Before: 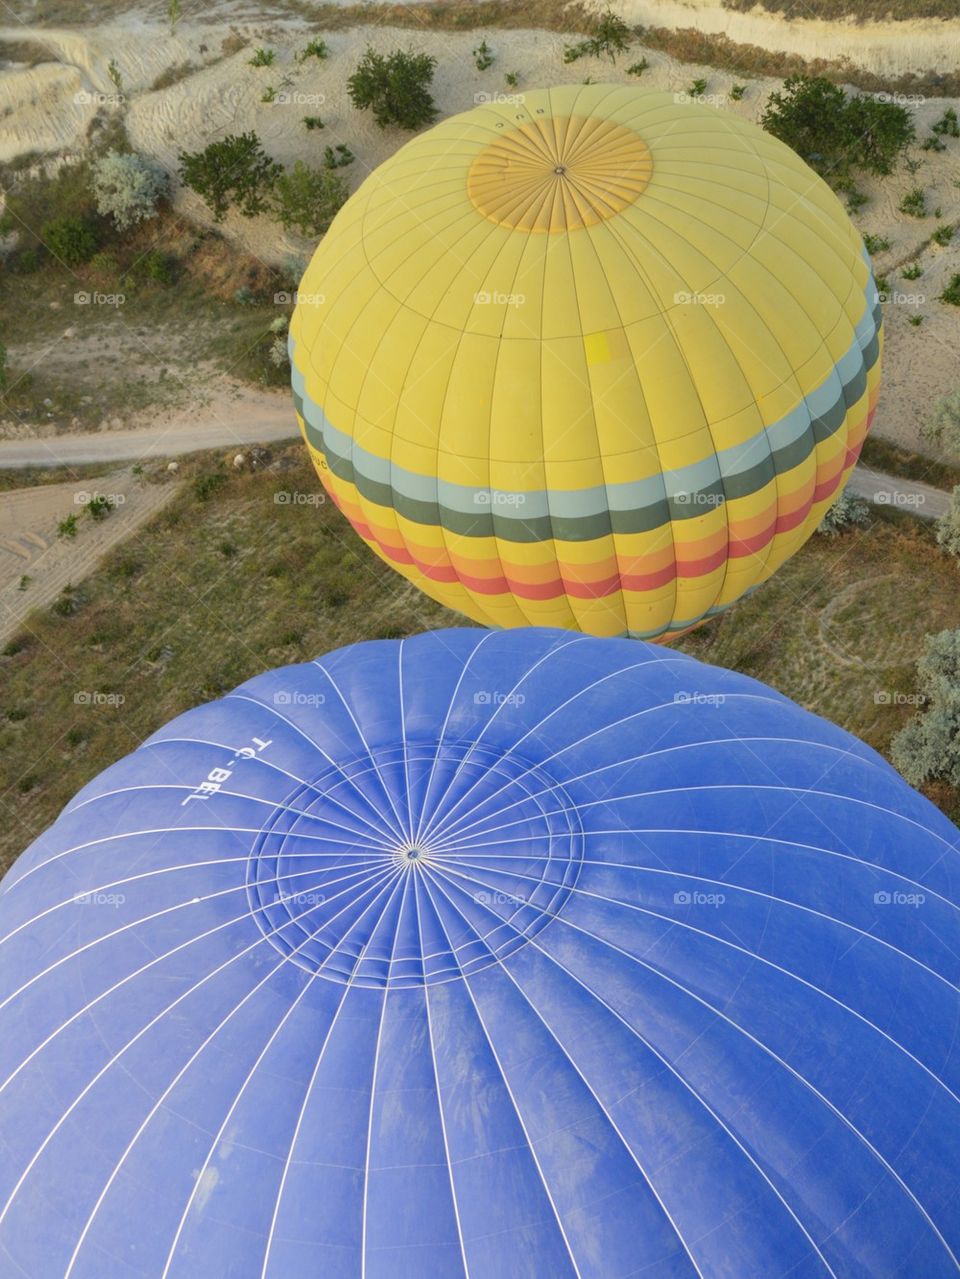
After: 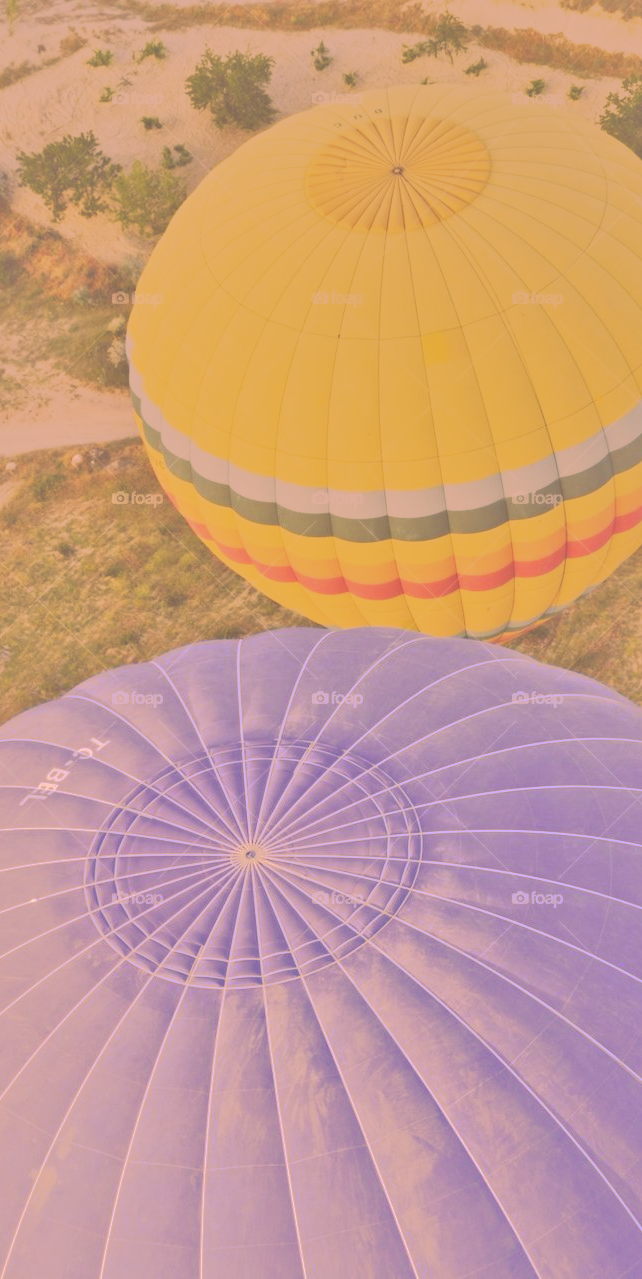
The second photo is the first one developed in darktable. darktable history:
contrast equalizer: y [[0.5, 0.5, 0.544, 0.569, 0.5, 0.5], [0.5 ×6], [0.5 ×6], [0 ×6], [0 ×6]]
shadows and highlights: highlights color adjustment 0.877%
color correction: highlights a* 22.66, highlights b* 21.54
tone curve: curves: ch0 [(0, 0) (0.003, 0.437) (0.011, 0.438) (0.025, 0.441) (0.044, 0.441) (0.069, 0.441) (0.1, 0.444) (0.136, 0.447) (0.177, 0.452) (0.224, 0.457) (0.277, 0.466) (0.335, 0.485) (0.399, 0.514) (0.468, 0.558) (0.543, 0.616) (0.623, 0.686) (0.709, 0.76) (0.801, 0.803) (0.898, 0.825) (1, 1)], preserve colors none
exposure: black level correction -0.015, exposure -0.5 EV, compensate highlight preservation false
crop: left 16.925%, right 16.137%
contrast brightness saturation: contrast 0.103, brightness 0.312, saturation 0.146
tone equalizer: -7 EV 0.16 EV, -6 EV 0.611 EV, -5 EV 1.13 EV, -4 EV 1.31 EV, -3 EV 1.14 EV, -2 EV 0.6 EV, -1 EV 0.154 EV
